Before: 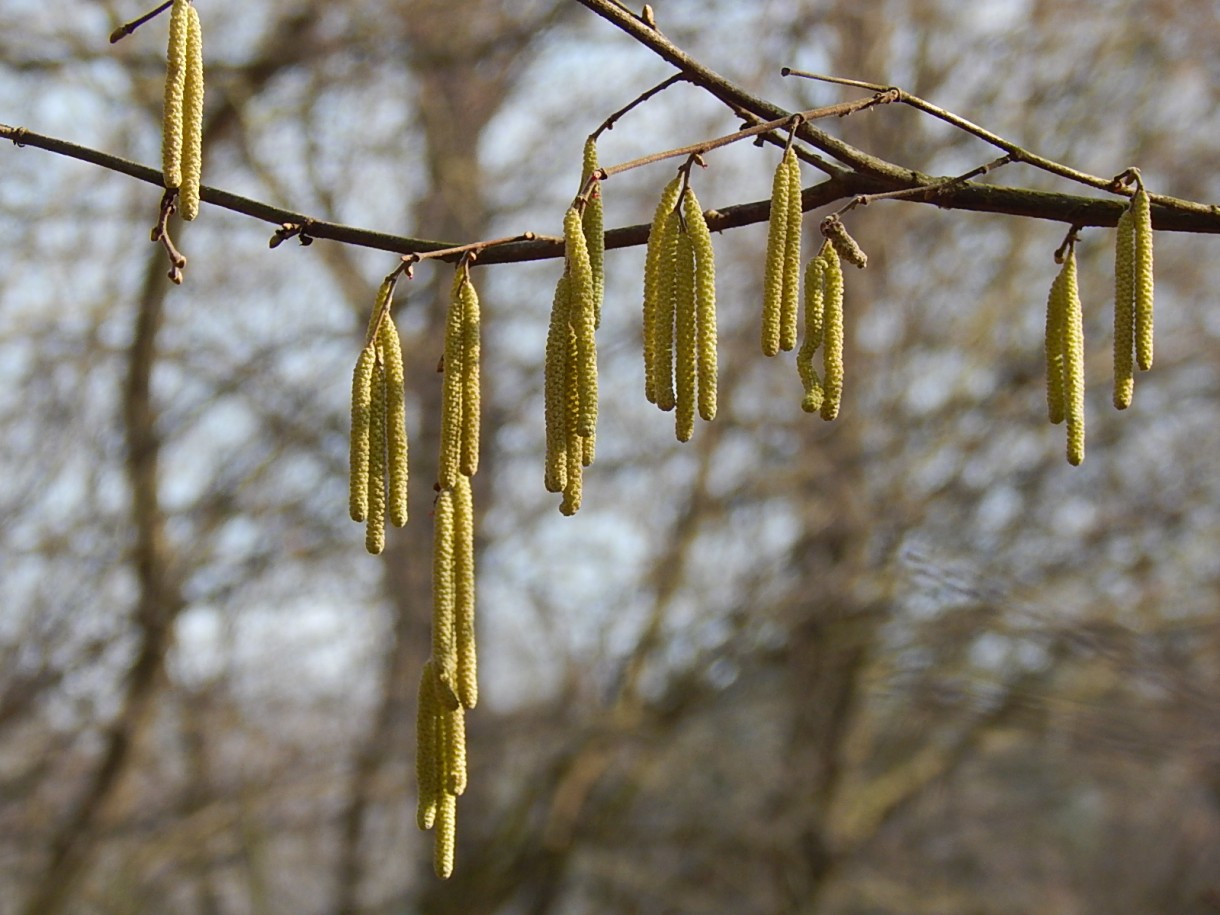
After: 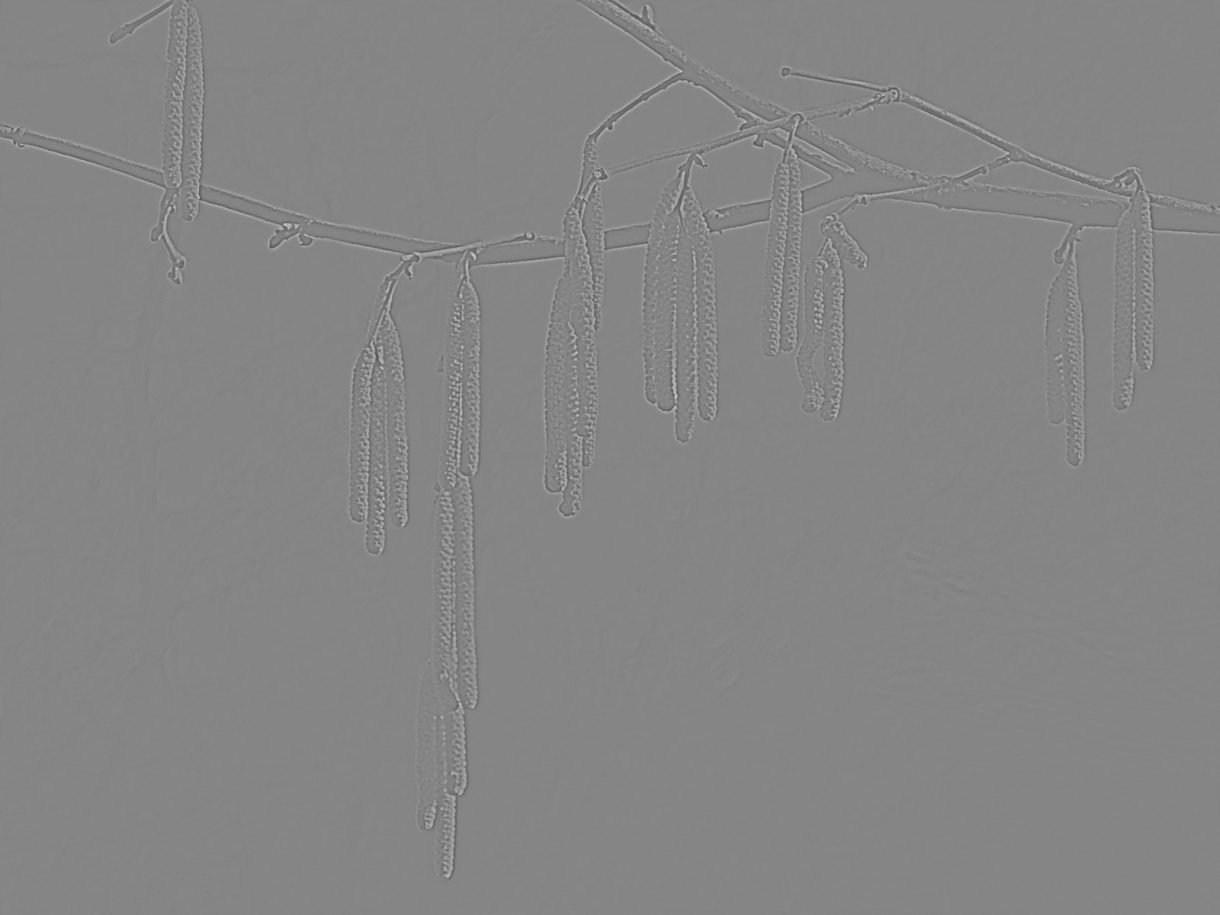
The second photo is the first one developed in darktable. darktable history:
sharpen: on, module defaults
highpass: sharpness 9.84%, contrast boost 9.94%
color balance rgb: perceptual saturation grading › global saturation 25%, perceptual saturation grading › highlights -50%, perceptual saturation grading › shadows 30%, perceptual brilliance grading › global brilliance 12%, global vibrance 20%
graduated density: hue 238.83°, saturation 50%
